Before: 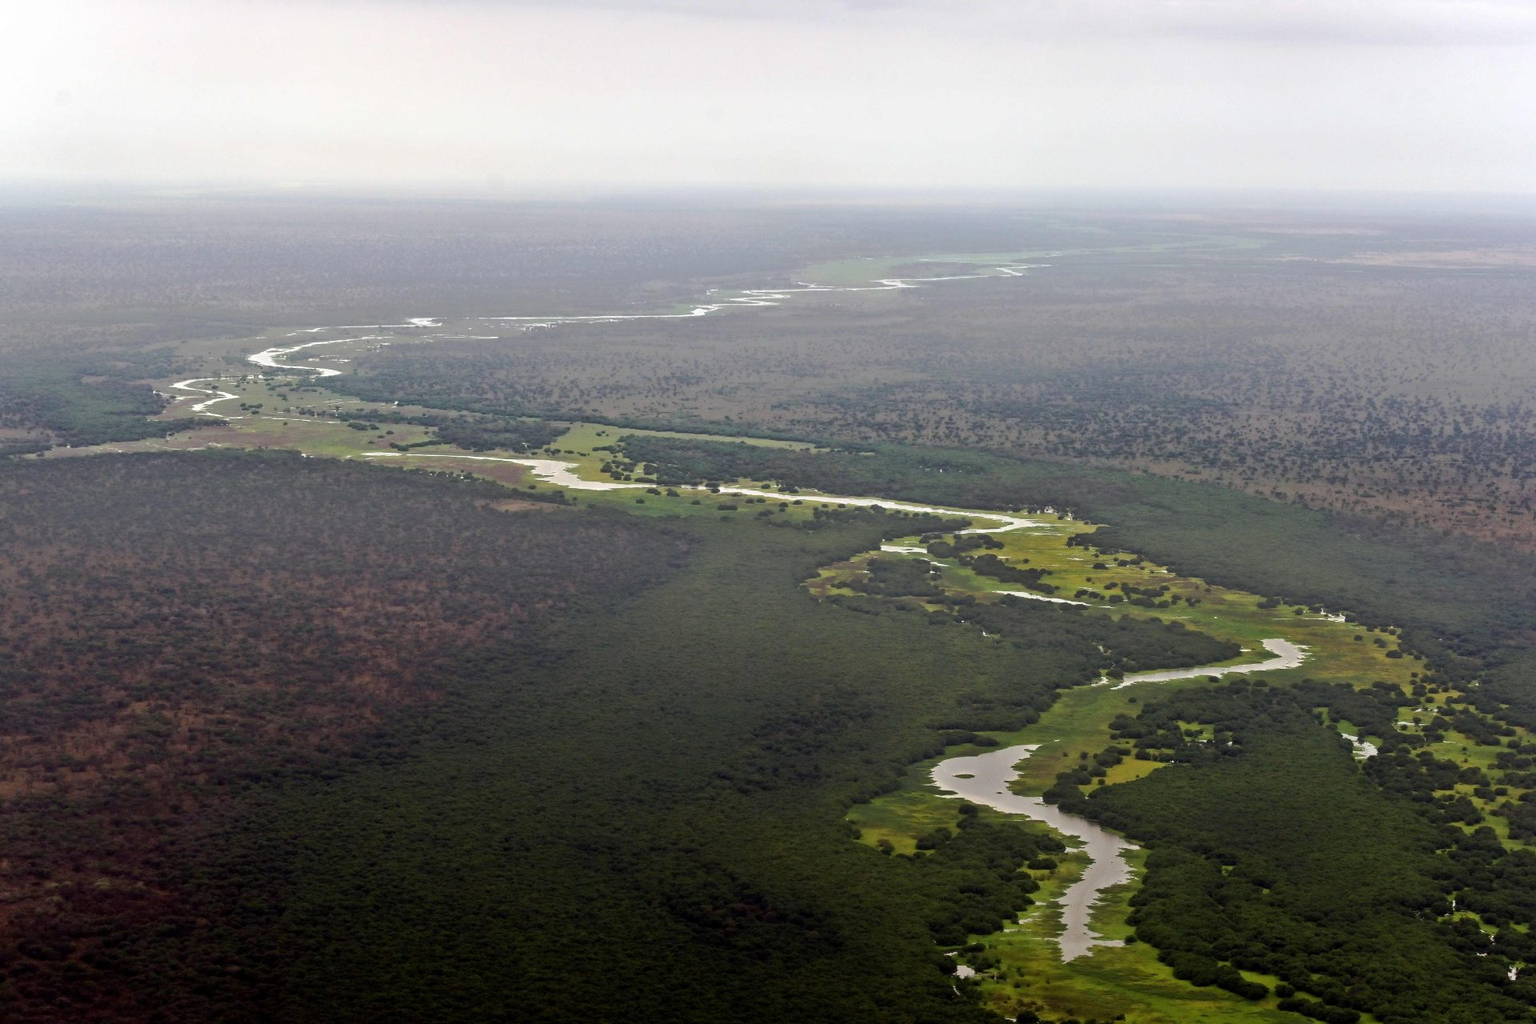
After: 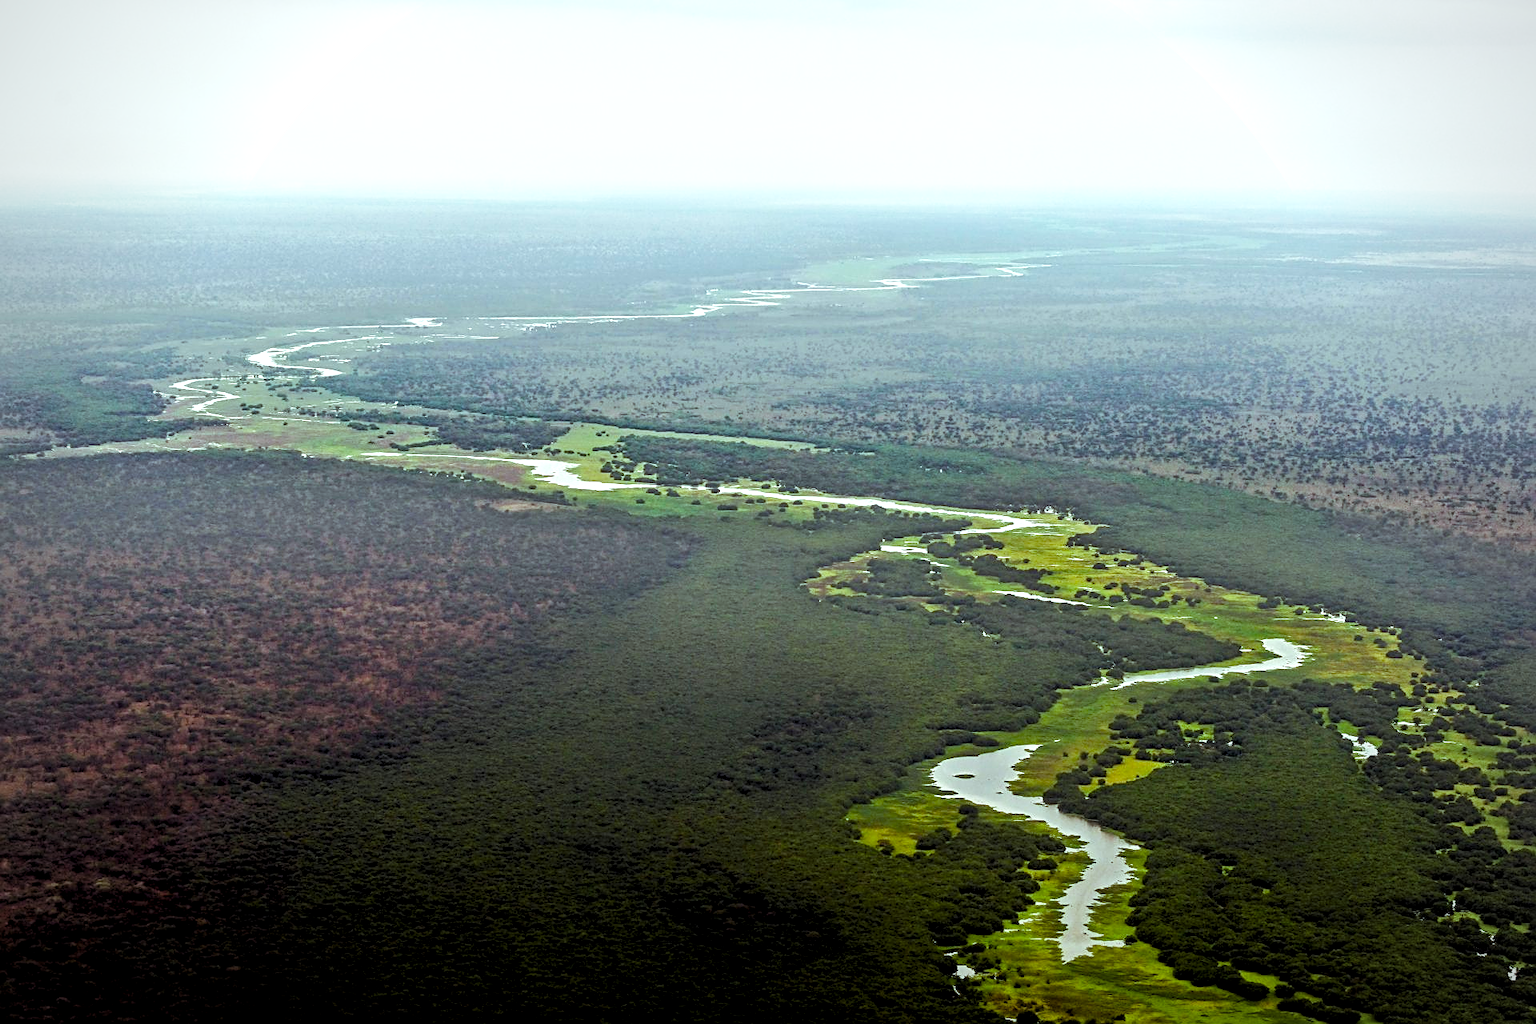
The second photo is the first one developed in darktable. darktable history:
local contrast: on, module defaults
sharpen: on, module defaults
base curve: curves: ch0 [(0, 0) (0.088, 0.125) (0.176, 0.251) (0.354, 0.501) (0.613, 0.749) (1, 0.877)], preserve colors none
levels: white 99.89%, levels [0.062, 0.494, 0.925]
color balance rgb: highlights gain › chroma 4.009%, highlights gain › hue 202.56°, perceptual saturation grading › global saturation 19.897%, perceptual saturation grading › highlights -24.974%, perceptual saturation grading › shadows 49.717%
vignetting: fall-off radius 61.25%, unbound false
